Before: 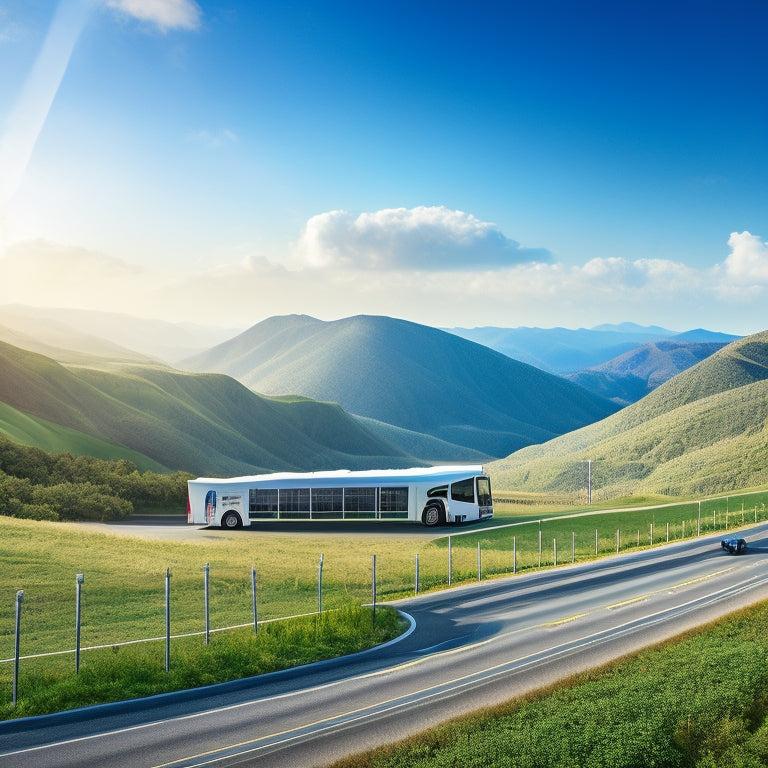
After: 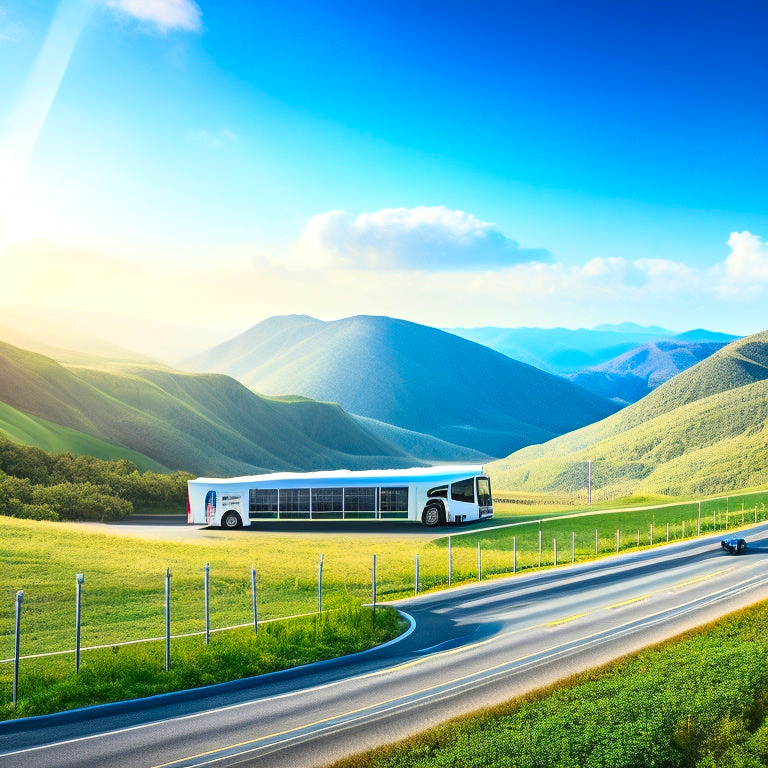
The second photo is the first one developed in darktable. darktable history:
color balance: contrast 6.48%, output saturation 113.3%
contrast brightness saturation: contrast 0.2, brightness 0.16, saturation 0.22
